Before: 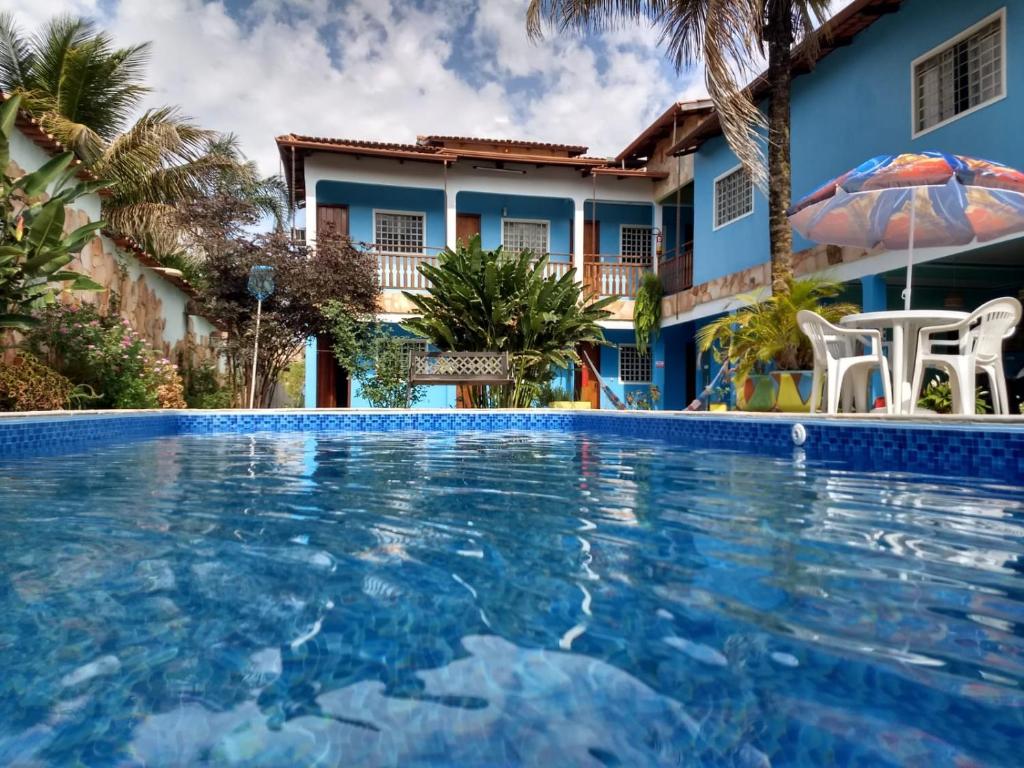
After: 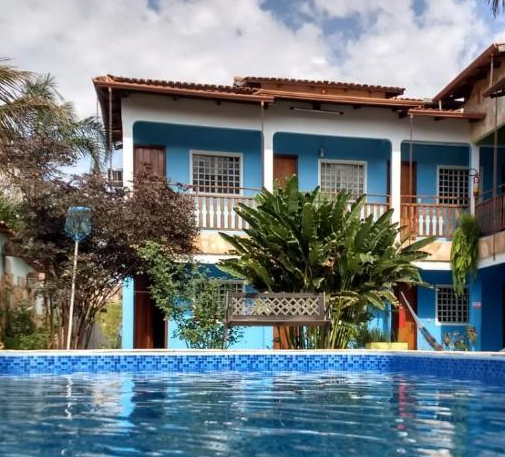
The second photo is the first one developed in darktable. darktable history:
crop: left 17.884%, top 7.683%, right 32.709%, bottom 32.708%
